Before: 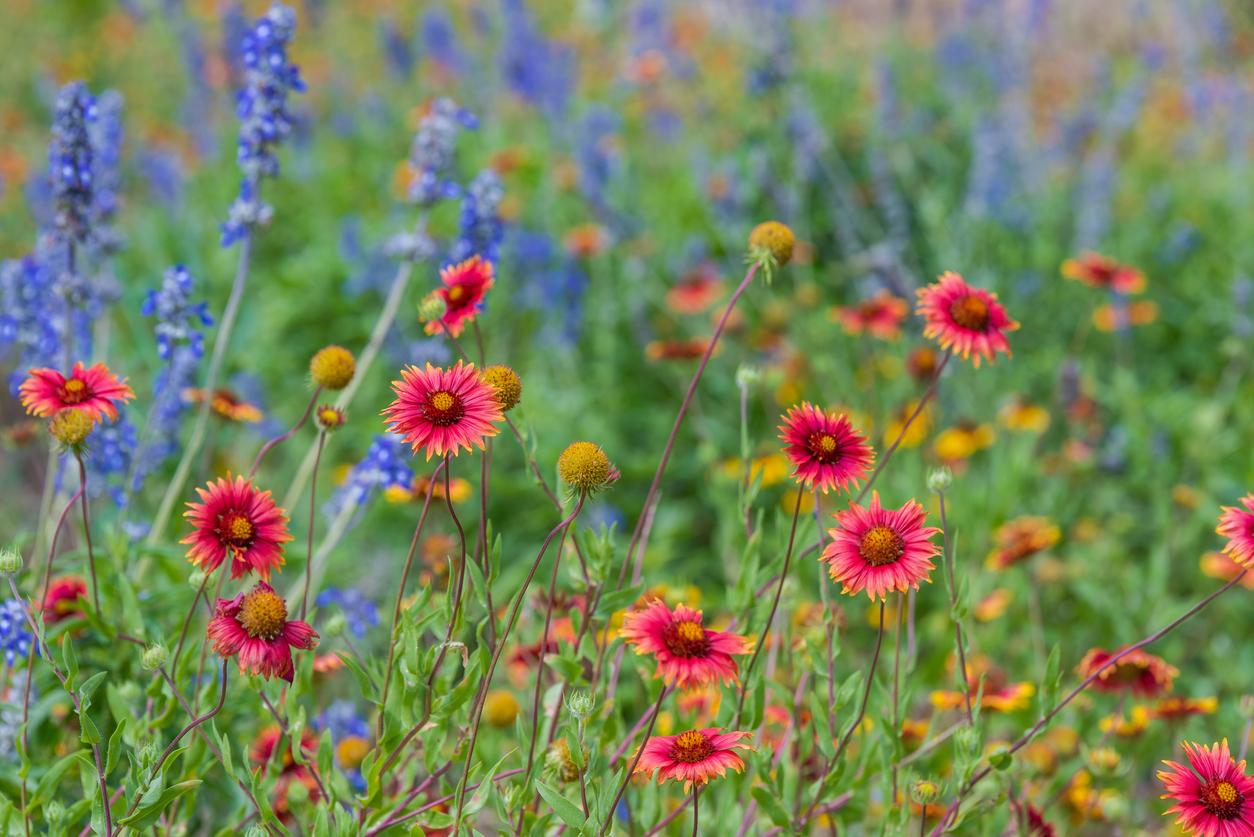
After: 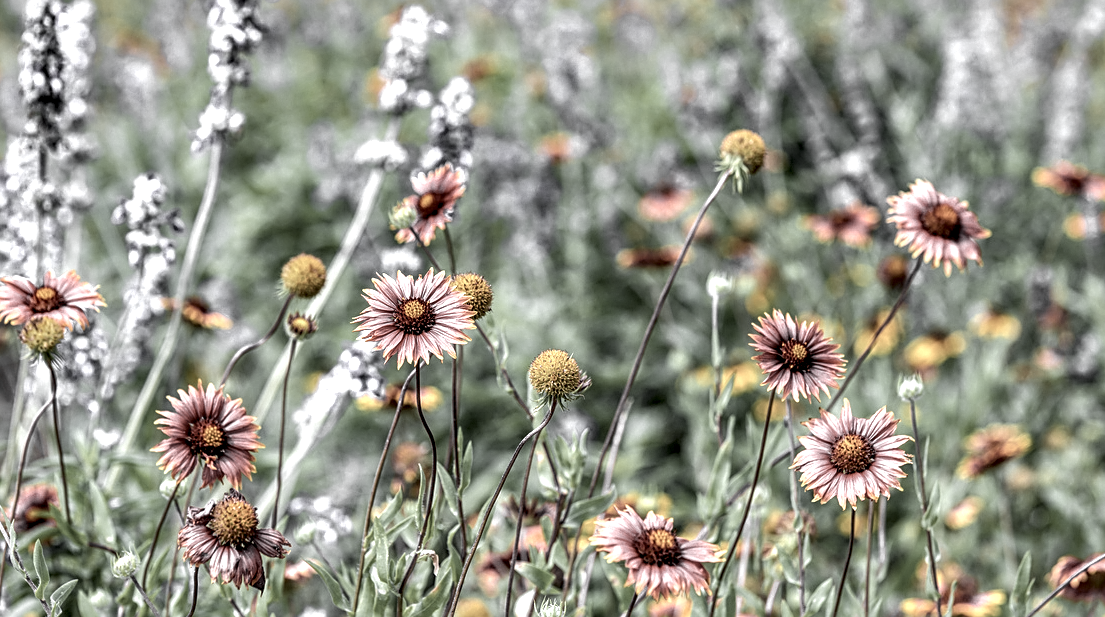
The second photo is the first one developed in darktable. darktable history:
tone equalizer: -8 EV -1.87 EV, -7 EV -1.17 EV, -6 EV -1.61 EV
crop and rotate: left 2.335%, top 11.024%, right 9.542%, bottom 15.259%
color zones: curves: ch0 [(0, 0.613) (0.01, 0.613) (0.245, 0.448) (0.498, 0.529) (0.642, 0.665) (0.879, 0.777) (0.99, 0.613)]; ch1 [(0, 0.035) (0.121, 0.189) (0.259, 0.197) (0.415, 0.061) (0.589, 0.022) (0.732, 0.022) (0.857, 0.026) (0.991, 0.053)]
sharpen: on, module defaults
exposure: black level correction 0, exposure 0.499 EV, compensate highlight preservation false
local contrast: detail 160%
contrast equalizer: y [[0.6 ×6], [0.55 ×6], [0 ×6], [0 ×6], [0 ×6]]
